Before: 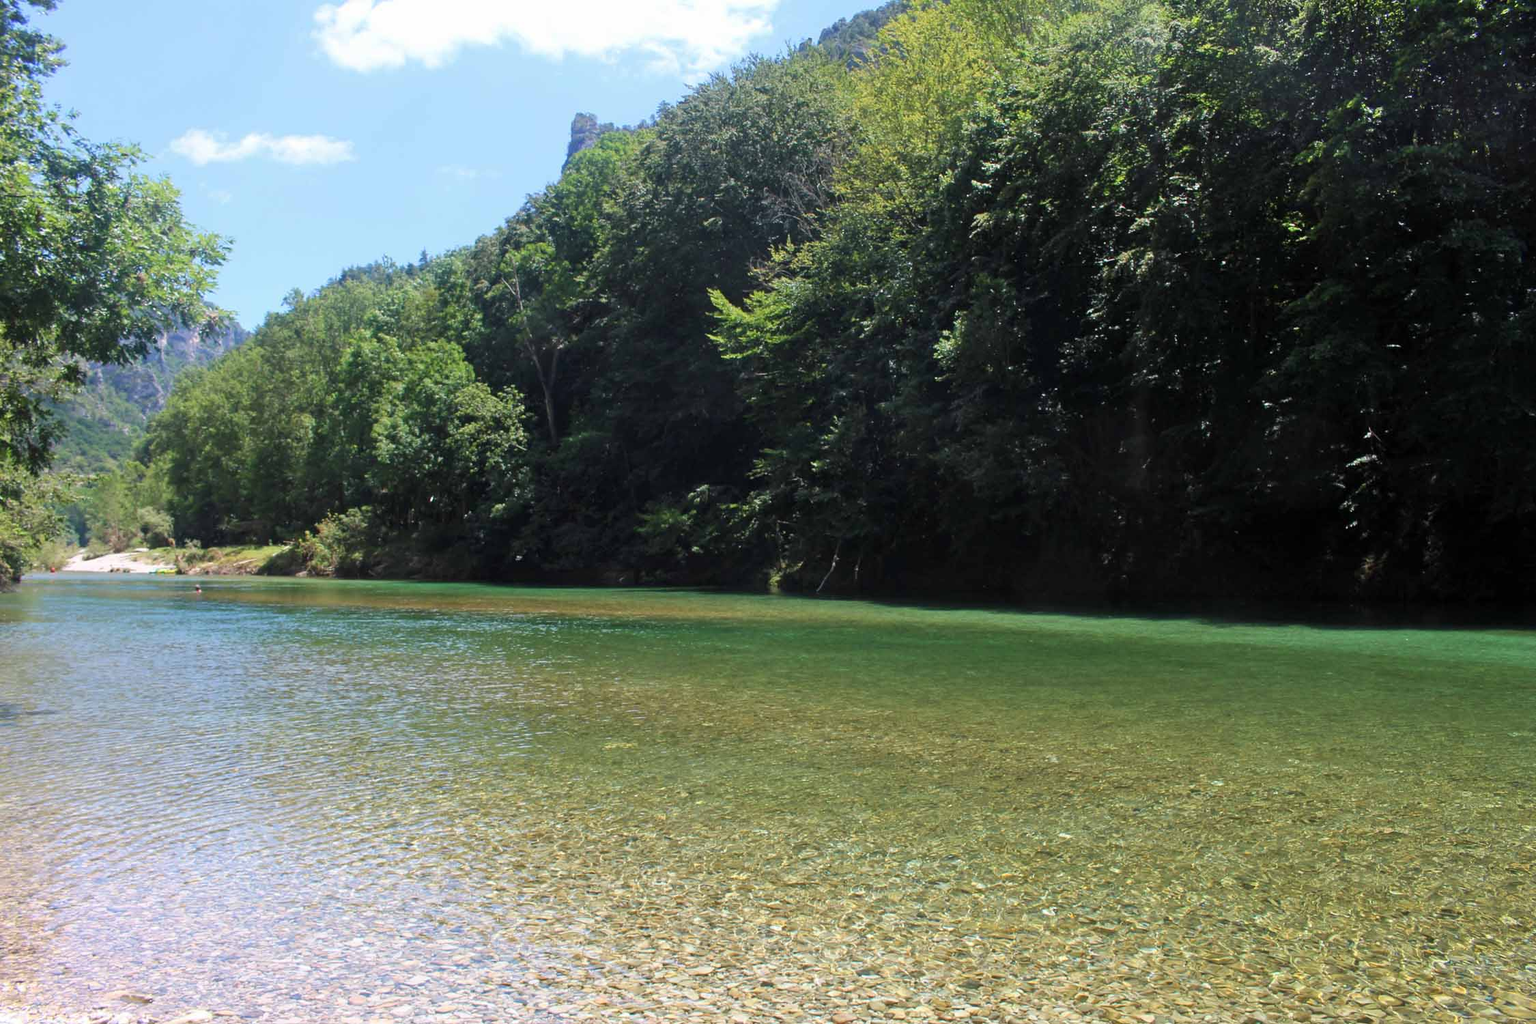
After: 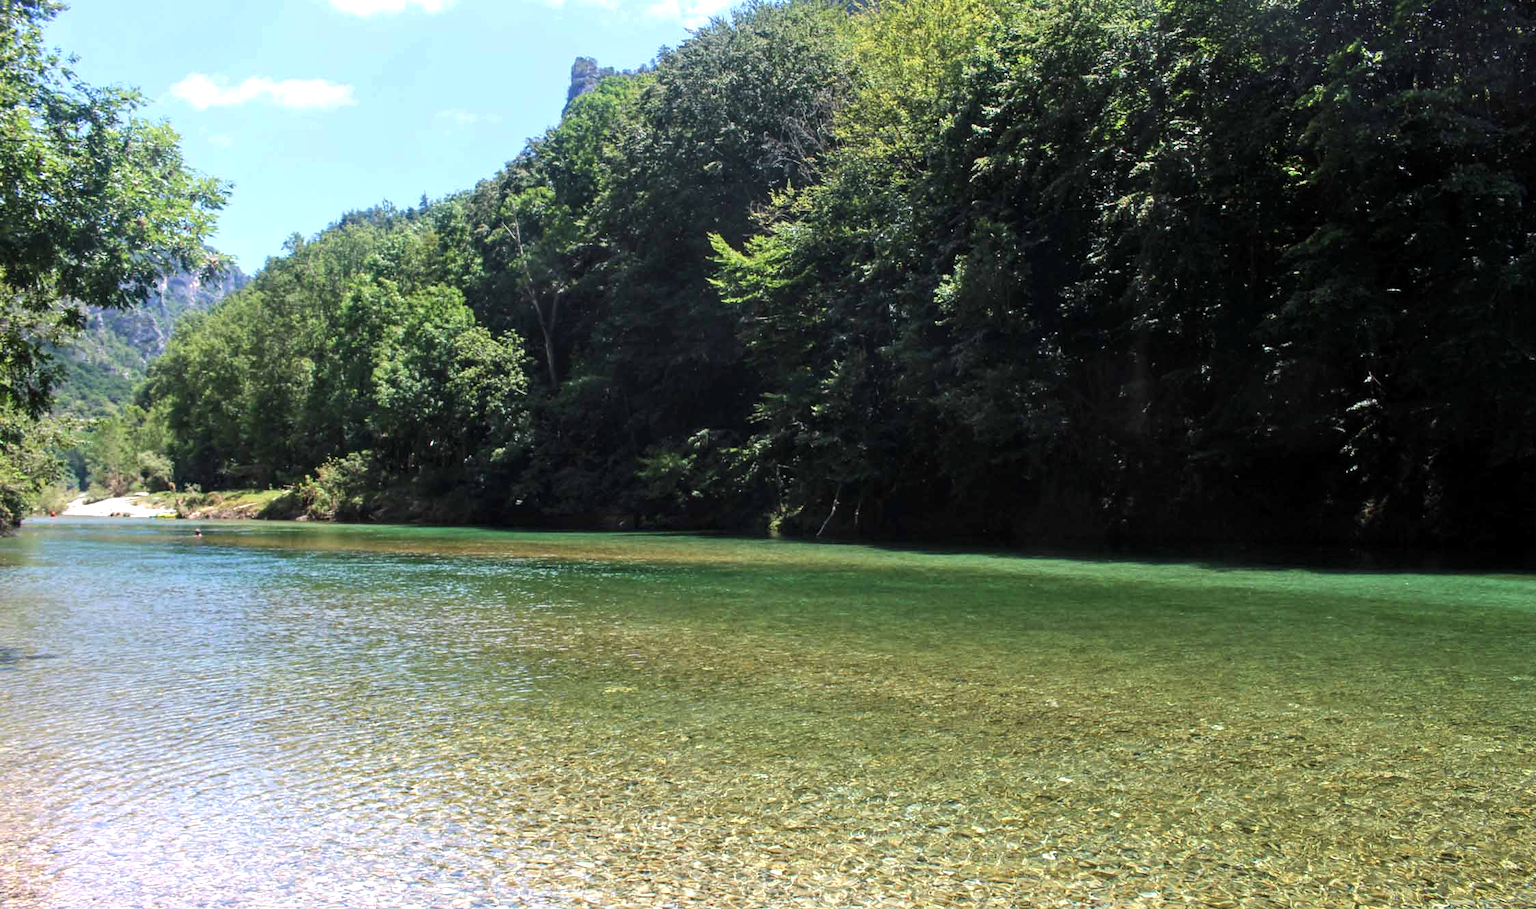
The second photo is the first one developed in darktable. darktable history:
crop and rotate: top 5.479%, bottom 5.715%
tone equalizer: -8 EV -0.451 EV, -7 EV -0.365 EV, -6 EV -0.322 EV, -5 EV -0.204 EV, -3 EV 0.217 EV, -2 EV 0.33 EV, -1 EV 0.375 EV, +0 EV 0.434 EV, edges refinement/feathering 500, mask exposure compensation -1.26 EV, preserve details no
local contrast: on, module defaults
